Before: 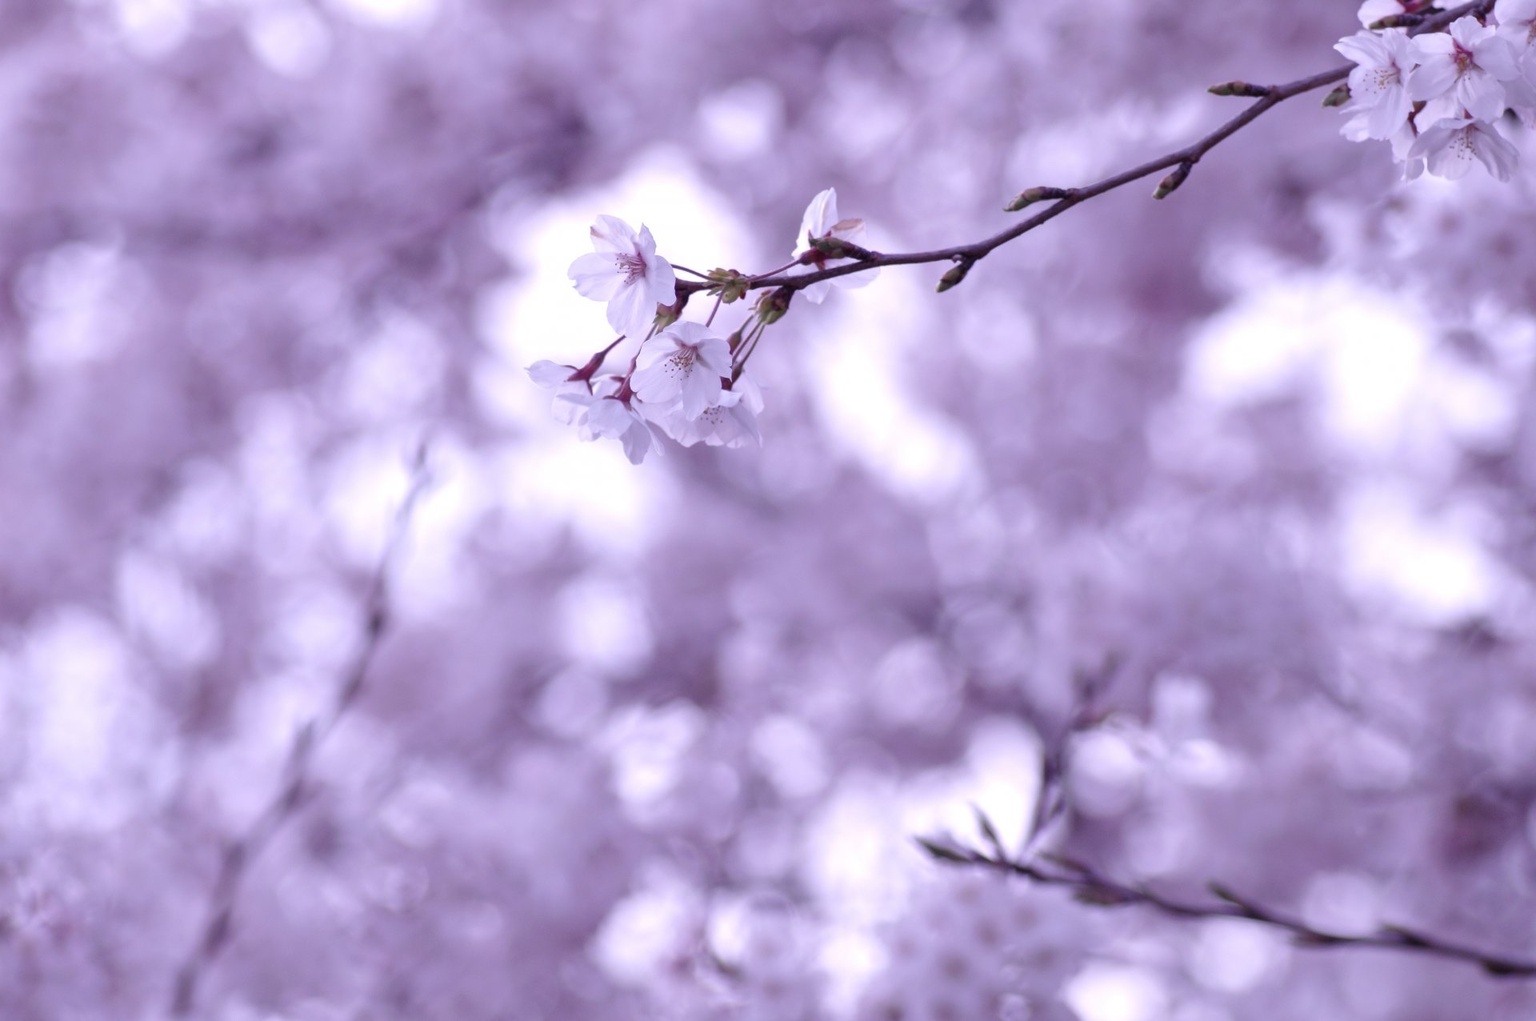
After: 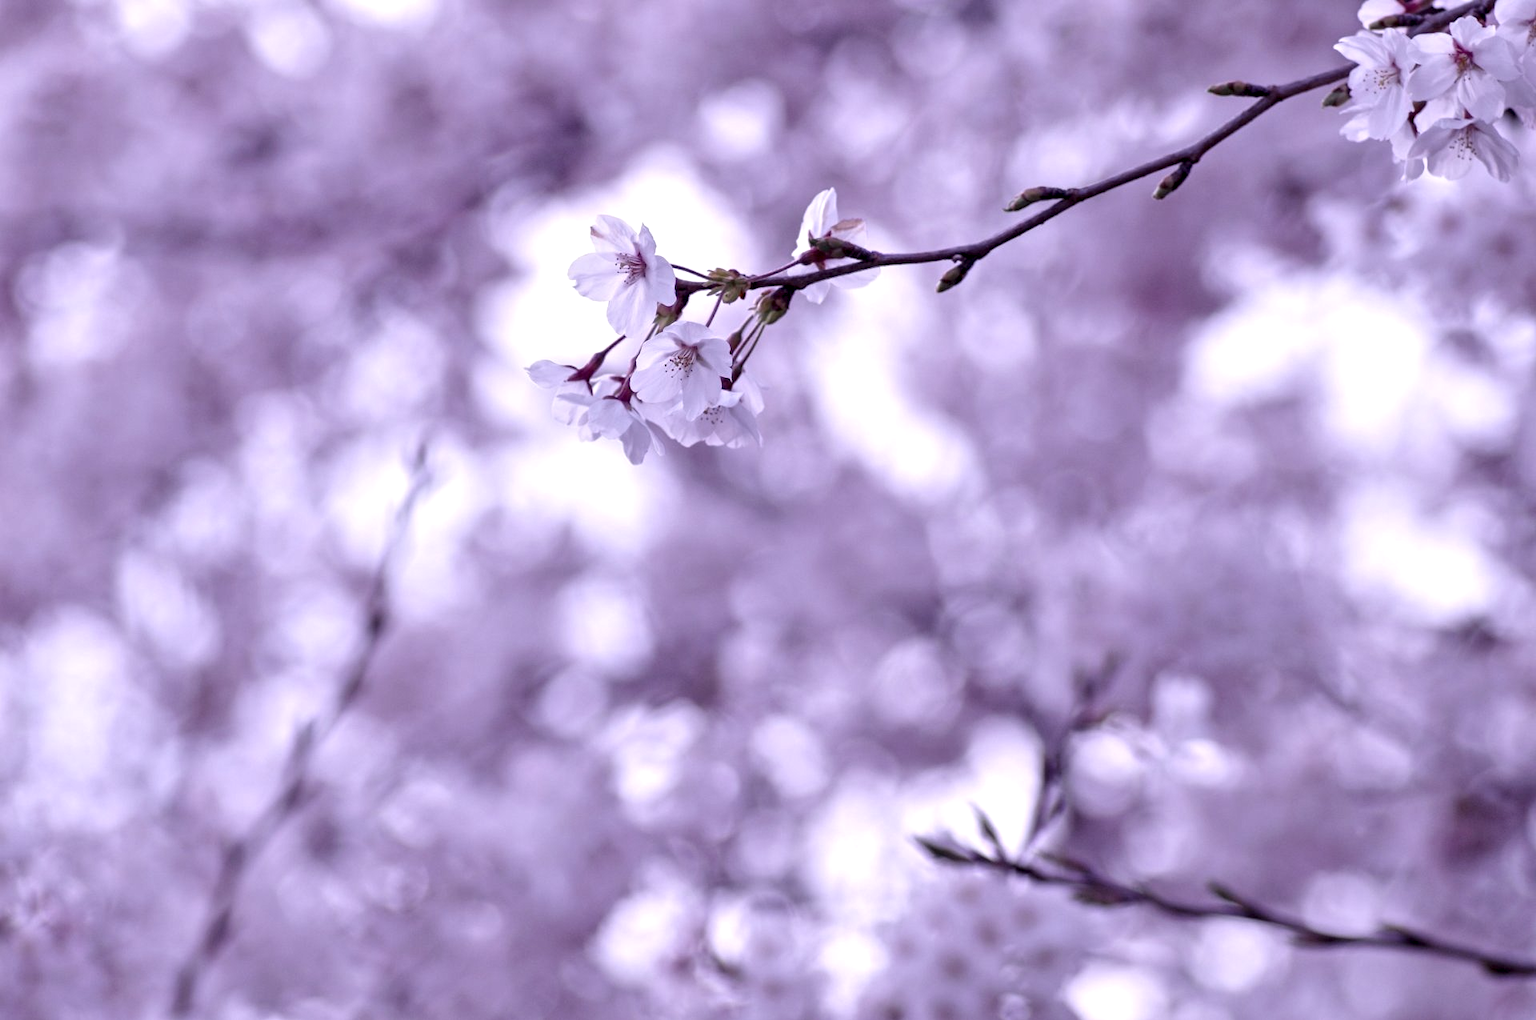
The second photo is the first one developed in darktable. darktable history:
contrast equalizer: y [[0.51, 0.537, 0.559, 0.574, 0.599, 0.618], [0.5 ×6], [0.5 ×6], [0 ×6], [0 ×6]]
